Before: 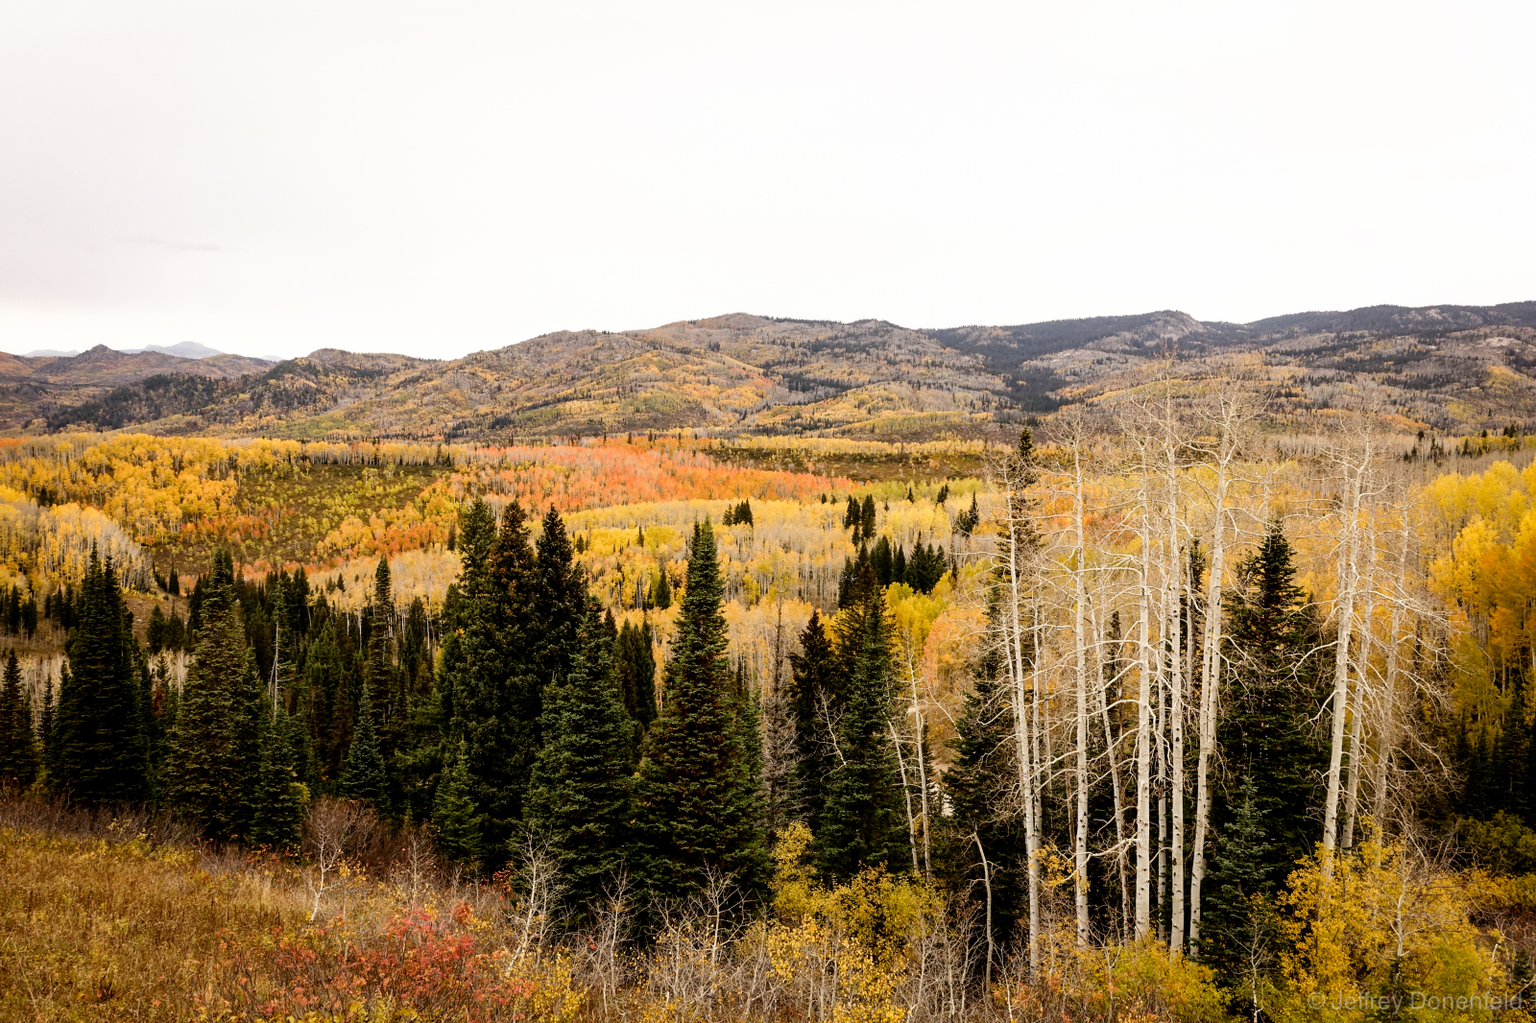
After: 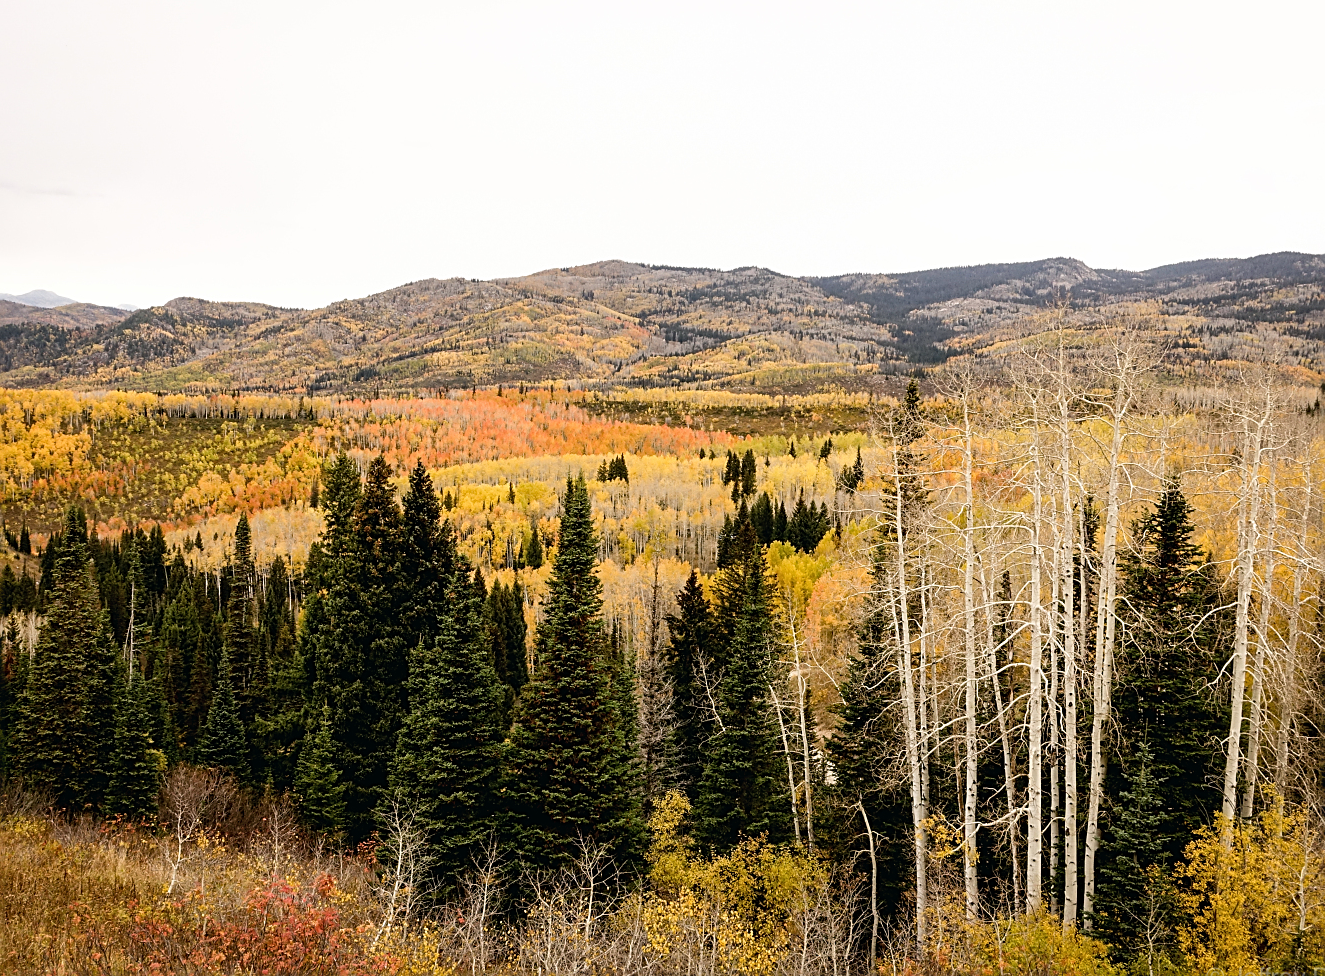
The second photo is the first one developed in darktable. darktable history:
crop: left 9.807%, top 6.259%, right 7.334%, bottom 2.177%
color balance: mode lift, gamma, gain (sRGB), lift [1, 1, 1.022, 1.026]
sharpen: on, module defaults
